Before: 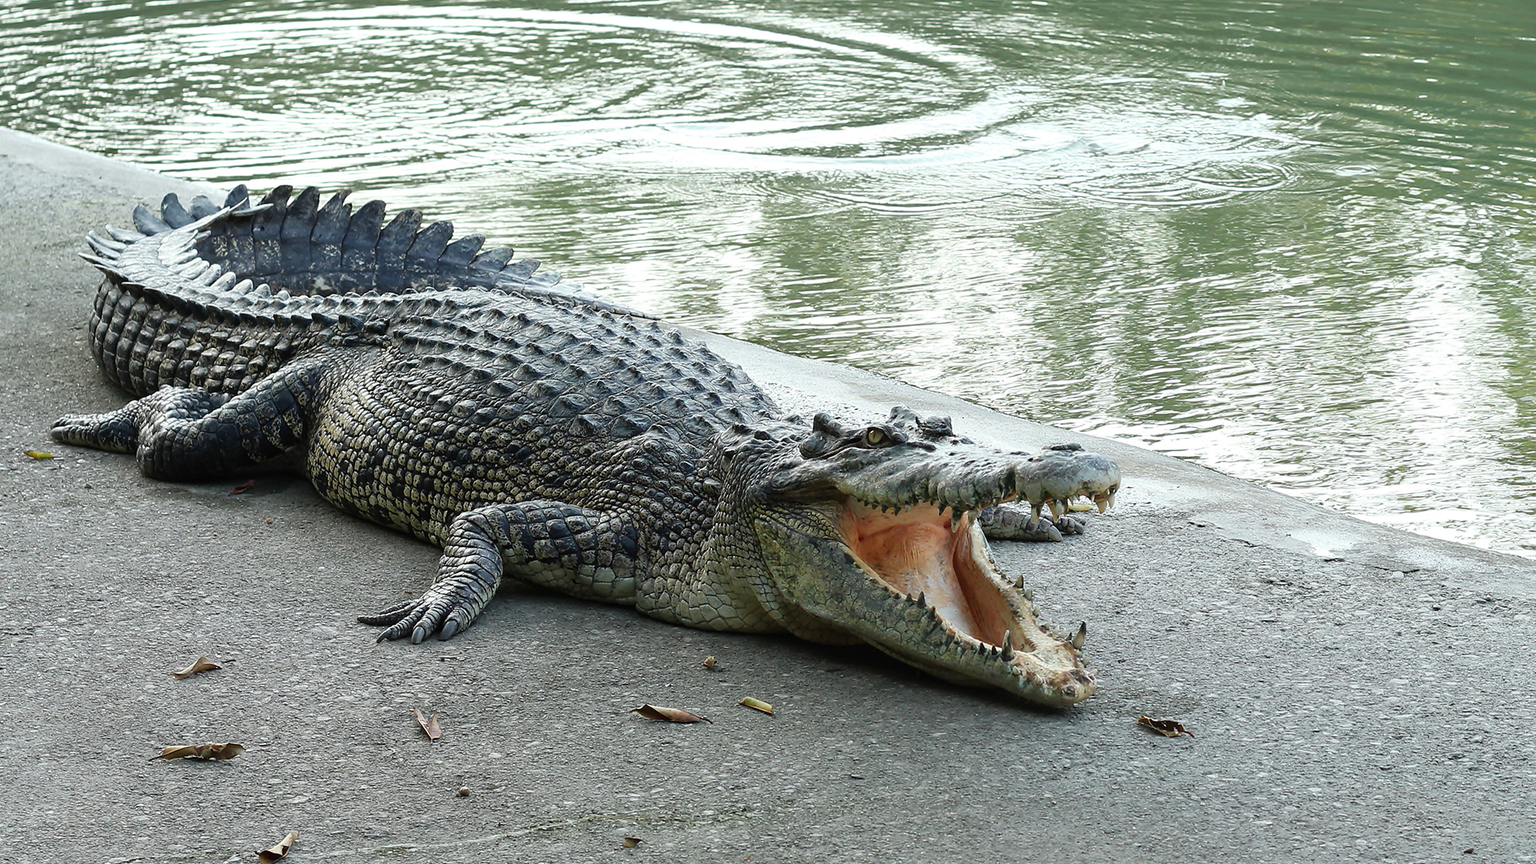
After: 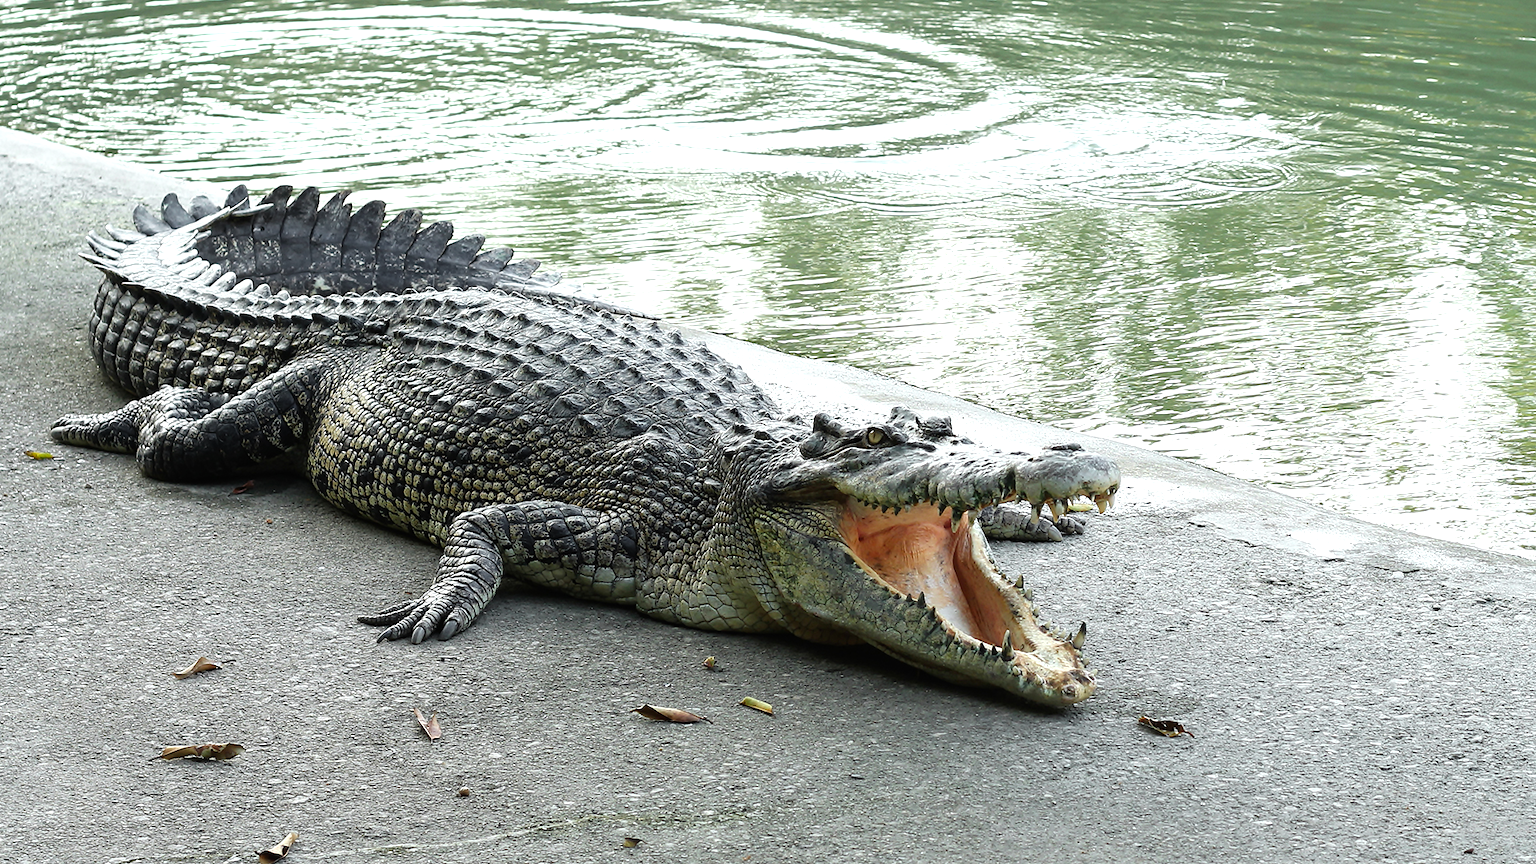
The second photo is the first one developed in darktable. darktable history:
color zones: curves: ch1 [(0.25, 0.61) (0.75, 0.248)]
tone equalizer: -8 EV -0.384 EV, -7 EV -0.412 EV, -6 EV -0.351 EV, -5 EV -0.192 EV, -3 EV 0.187 EV, -2 EV 0.327 EV, -1 EV 0.408 EV, +0 EV 0.43 EV
contrast brightness saturation: saturation -0.059
